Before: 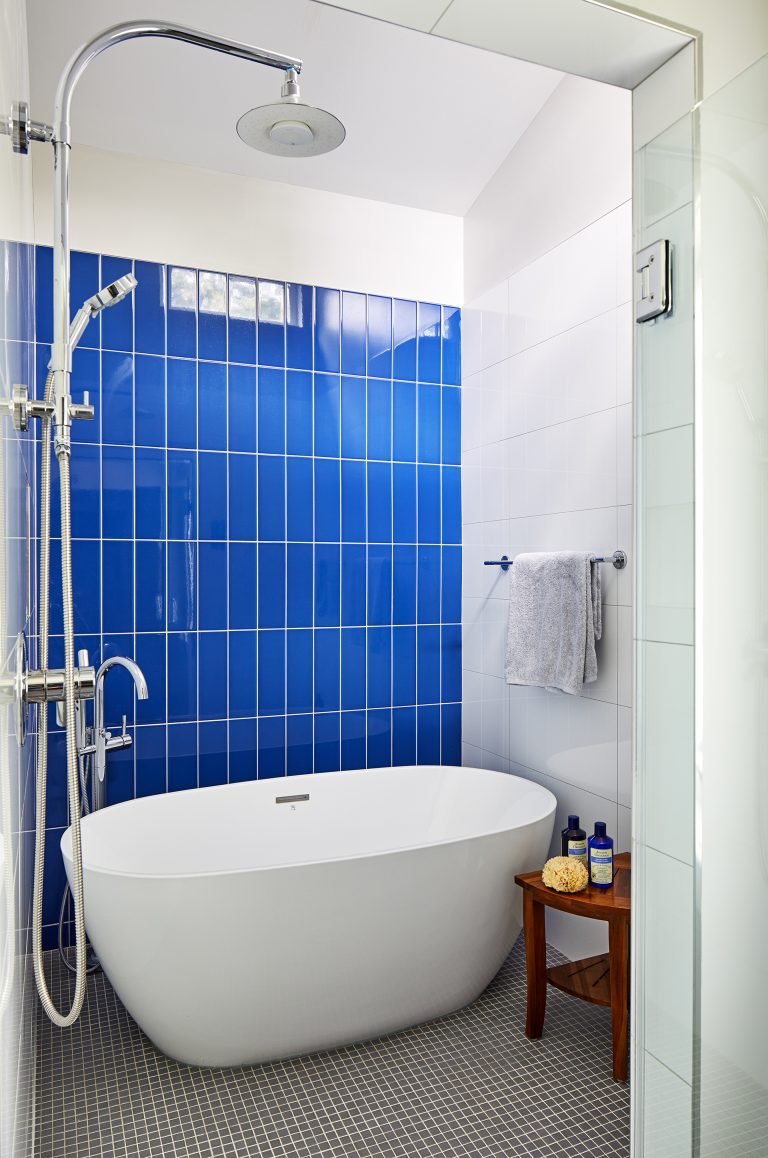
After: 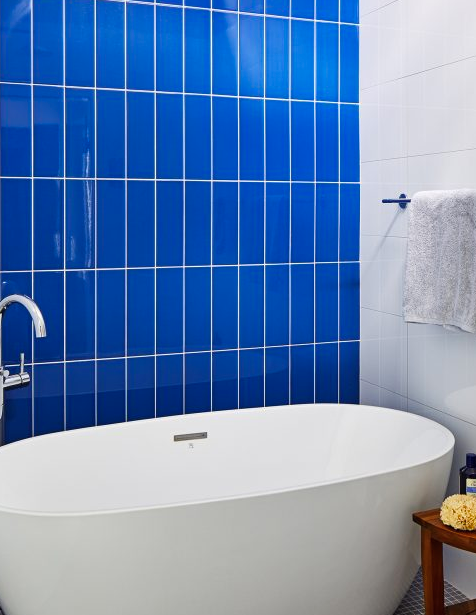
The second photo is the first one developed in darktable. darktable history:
color balance rgb: shadows fall-off 101%, linear chroma grading › mid-tones 7.63%, perceptual saturation grading › mid-tones 11.68%, mask middle-gray fulcrum 22.45%, global vibrance 10.11%, saturation formula JzAzBz (2021)
crop: left 13.312%, top 31.28%, right 24.627%, bottom 15.582%
